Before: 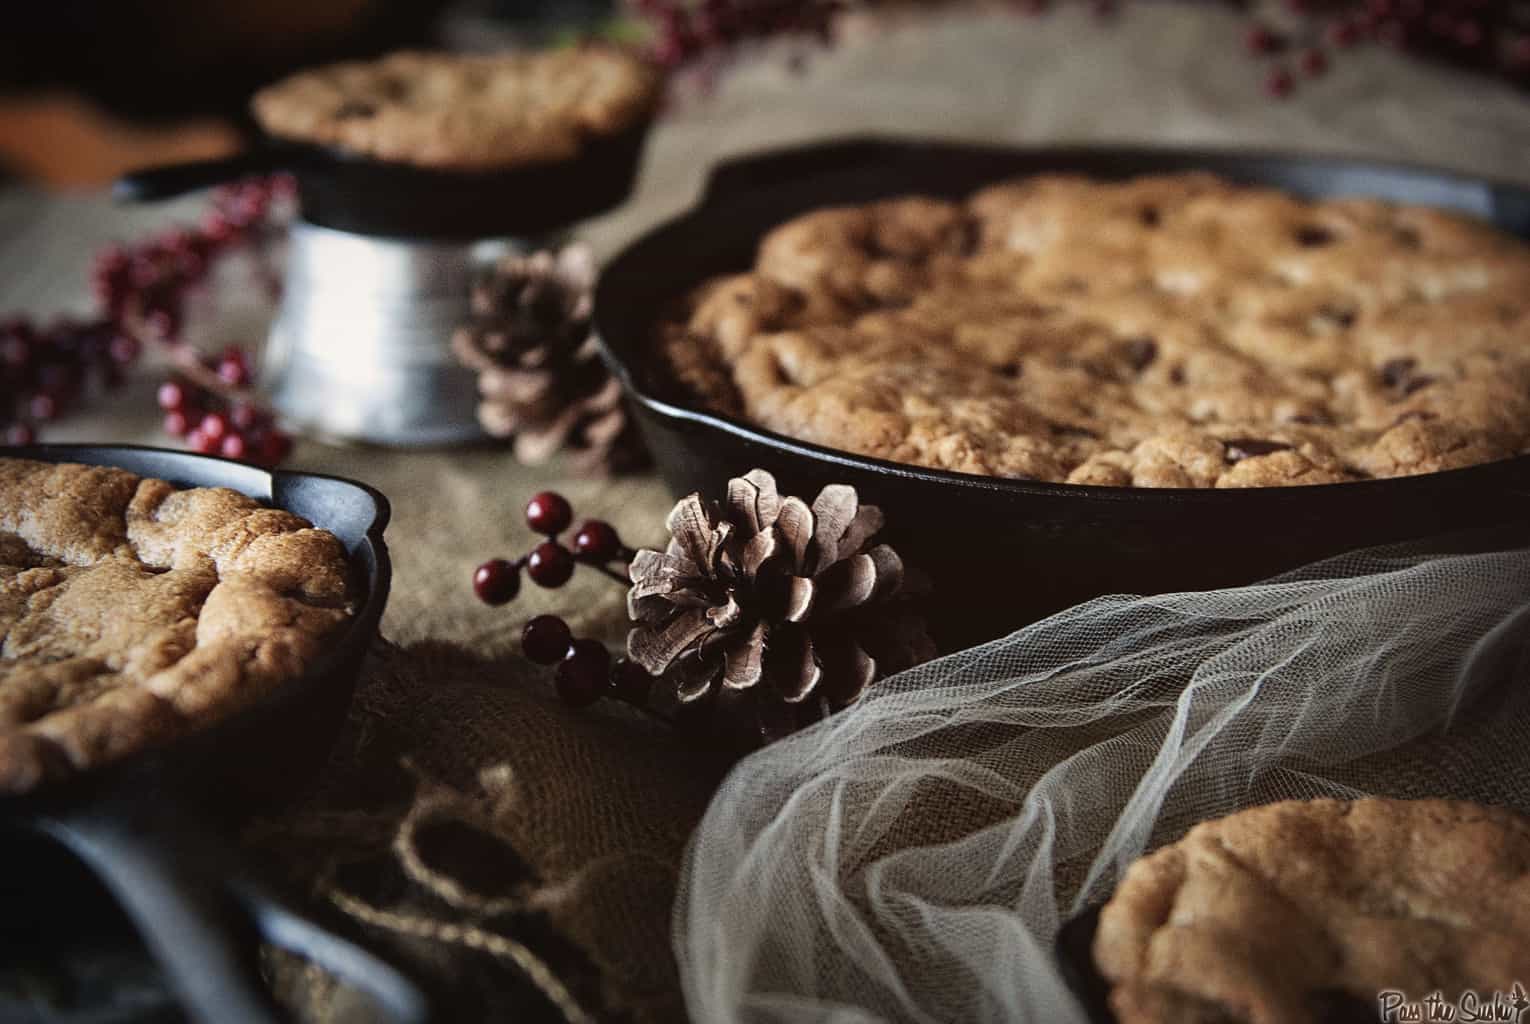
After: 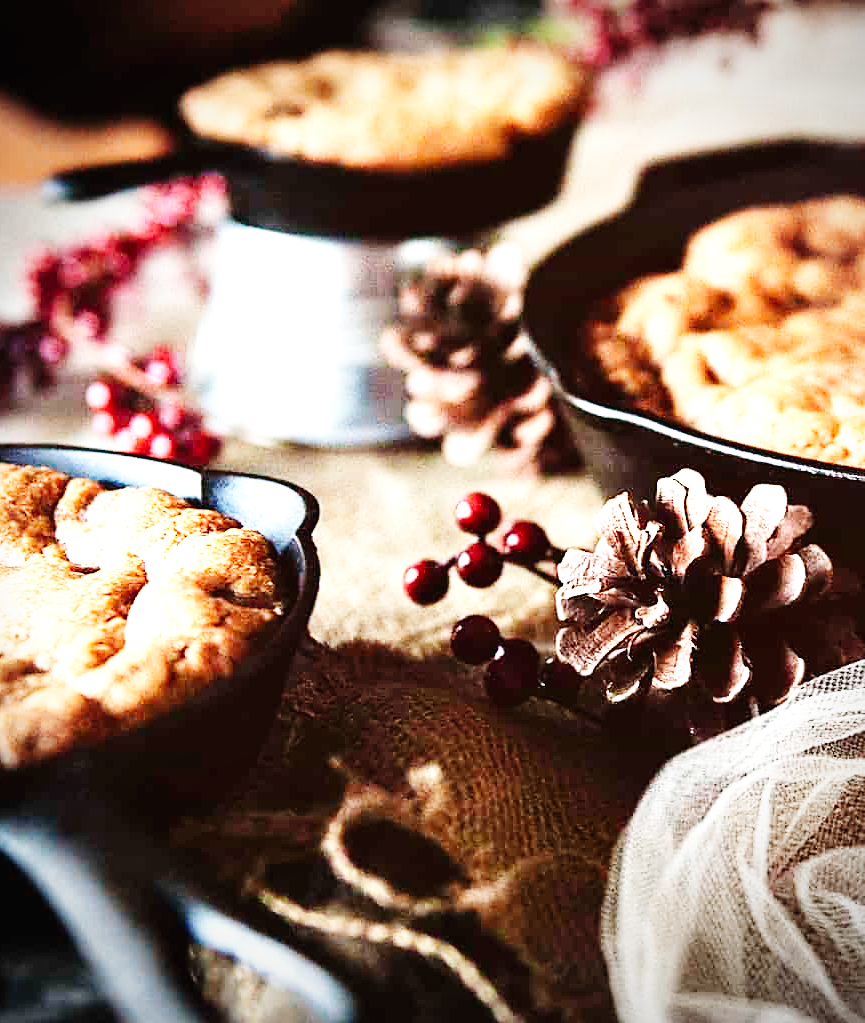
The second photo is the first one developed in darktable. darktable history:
base curve: curves: ch0 [(0, 0.003) (0.001, 0.002) (0.006, 0.004) (0.02, 0.022) (0.048, 0.086) (0.094, 0.234) (0.162, 0.431) (0.258, 0.629) (0.385, 0.8) (0.548, 0.918) (0.751, 0.988) (1, 1)], preserve colors none
exposure: black level correction 0, exposure 1.195 EV, compensate exposure bias true, compensate highlight preservation false
crop: left 4.691%, right 38.734%
vignetting: fall-off radius 61.17%
shadows and highlights: radius 90.31, shadows -14.99, white point adjustment 0.276, highlights 32.54, compress 48.35%, soften with gaussian
sharpen: radius 1.848, amount 0.401, threshold 1.376
